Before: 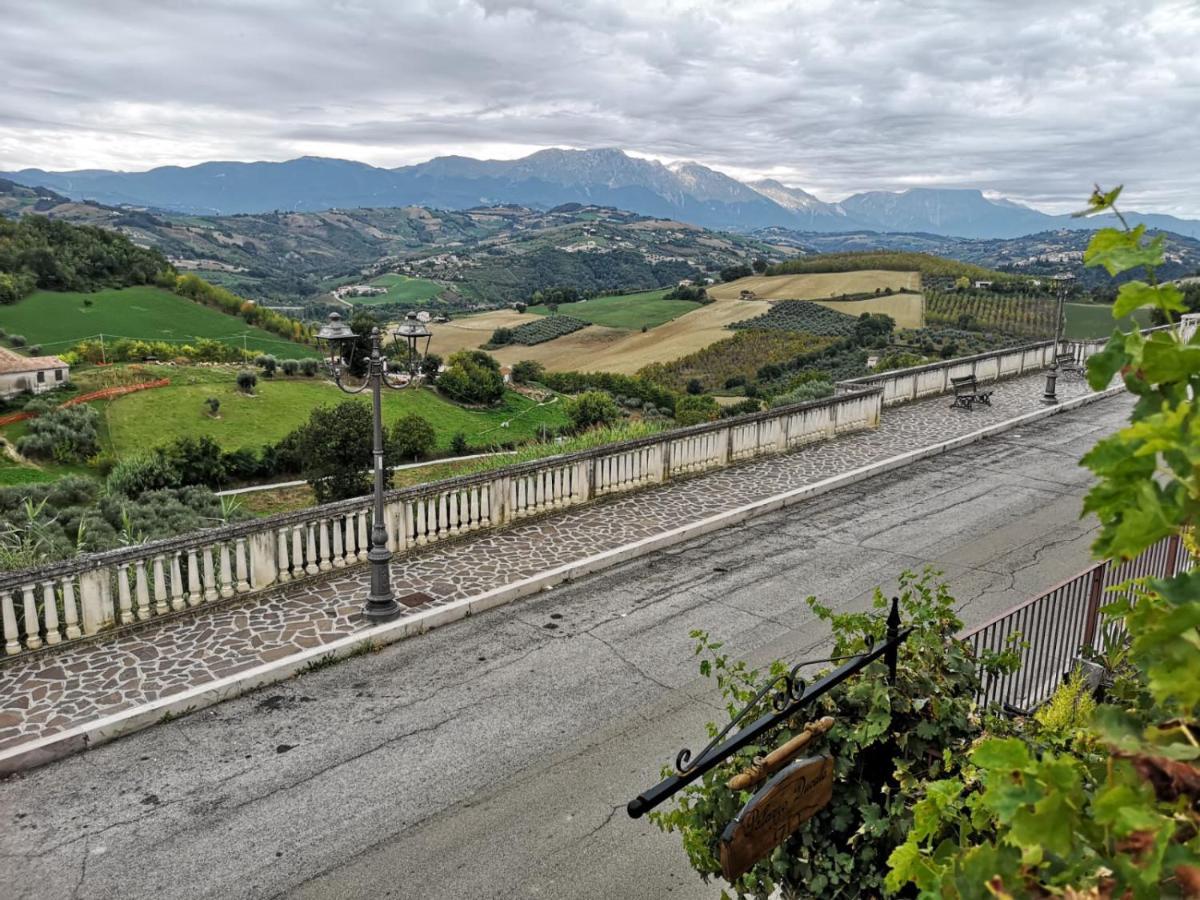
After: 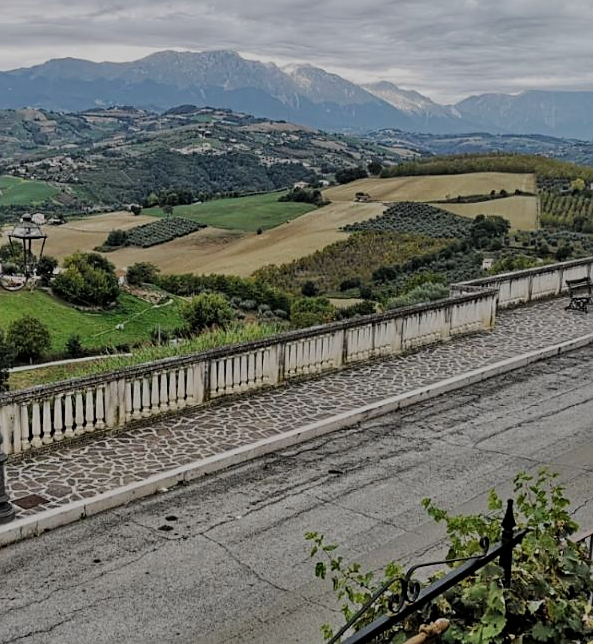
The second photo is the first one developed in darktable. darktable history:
sharpen: radius 1.898, amount 0.413, threshold 1.298
shadows and highlights: low approximation 0.01, soften with gaussian
crop: left 32.127%, top 10.954%, right 18.456%, bottom 17.407%
filmic rgb: black relative exposure -7.08 EV, white relative exposure 5.35 EV, threshold 3.04 EV, hardness 3.02, enable highlight reconstruction true
exposure: compensate exposure bias true, compensate highlight preservation false
contrast brightness saturation: contrast 0.011, saturation -0.054
tone equalizer: -8 EV 0.242 EV, -7 EV 0.418 EV, -6 EV 0.456 EV, -5 EV 0.265 EV, -3 EV -0.25 EV, -2 EV -0.428 EV, -1 EV -0.406 EV, +0 EV -0.225 EV
